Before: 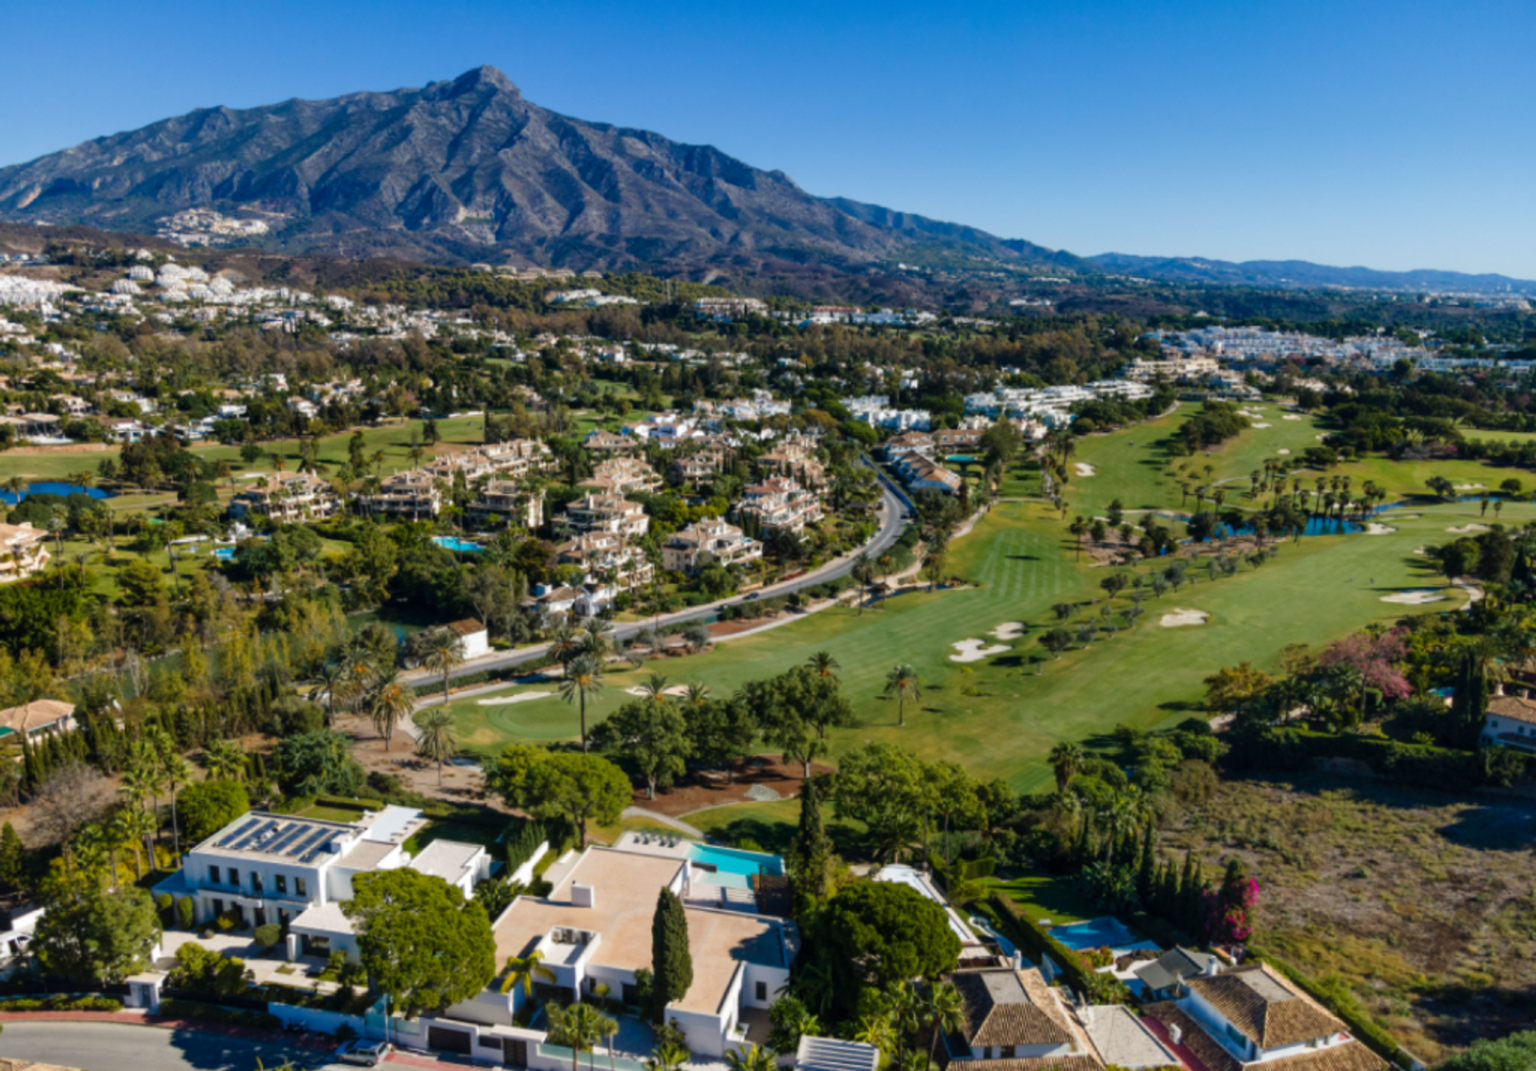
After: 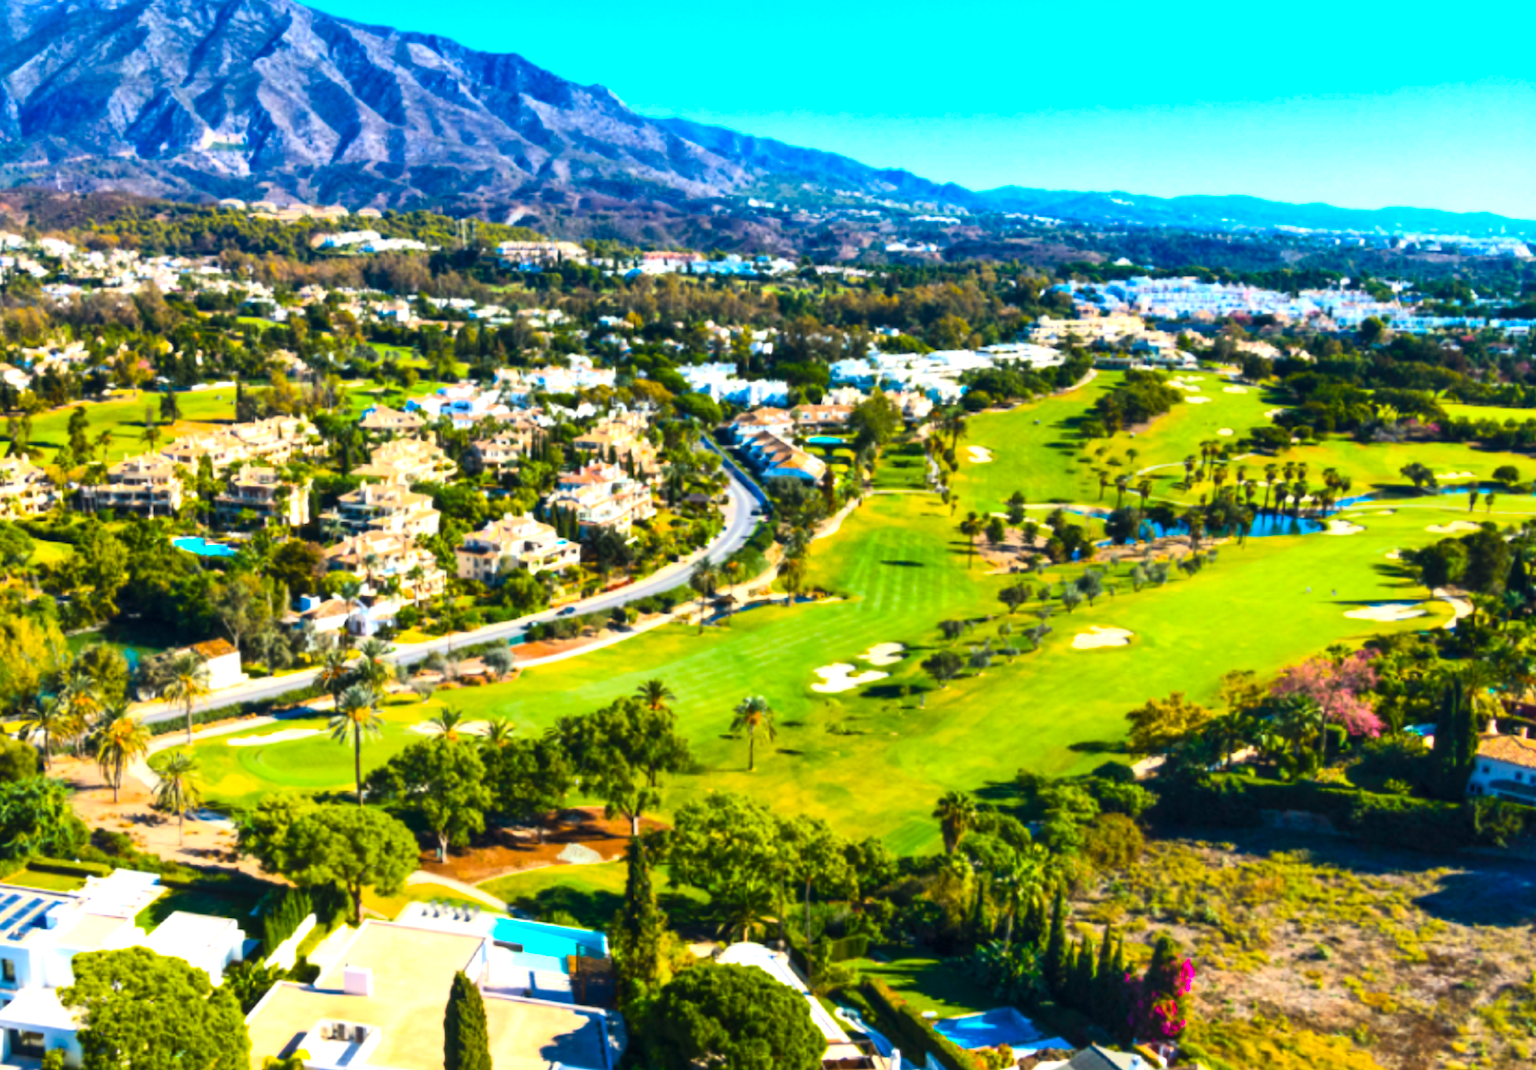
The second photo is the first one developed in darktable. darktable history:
contrast brightness saturation: contrast 0.2, brightness 0.16, saturation 0.22
color balance rgb: linear chroma grading › shadows -10%, linear chroma grading › global chroma 20%, perceptual saturation grading › global saturation 15%, perceptual brilliance grading › global brilliance 30%, perceptual brilliance grading › highlights 12%, perceptual brilliance grading › mid-tones 24%, global vibrance 20%
crop: left 19.159%, top 9.58%, bottom 9.58%
